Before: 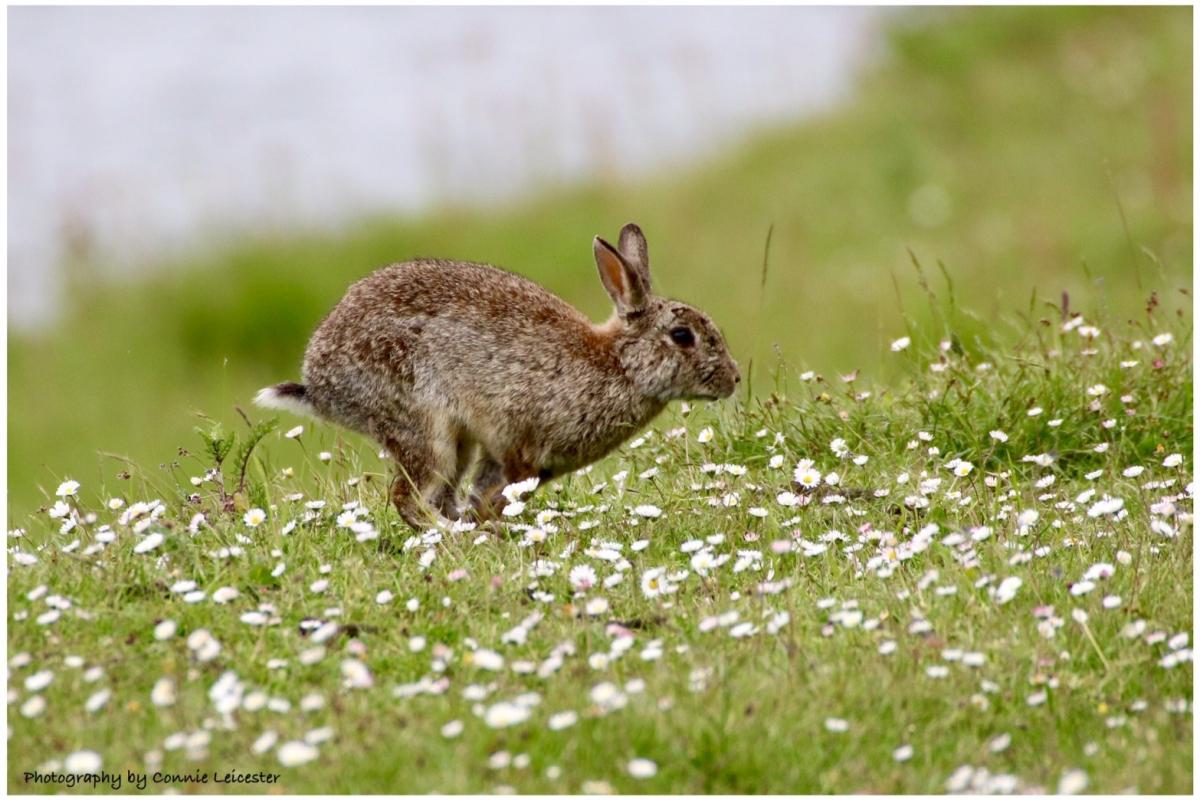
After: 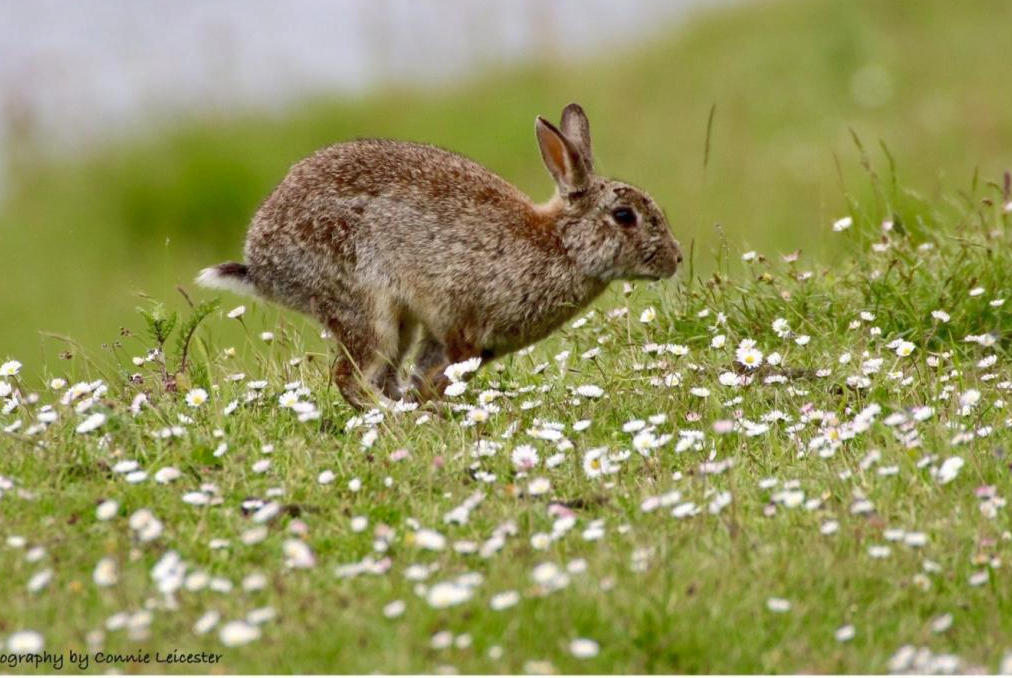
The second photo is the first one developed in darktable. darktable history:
crop and rotate: left 4.873%, top 15.191%, right 10.711%
shadows and highlights: on, module defaults
